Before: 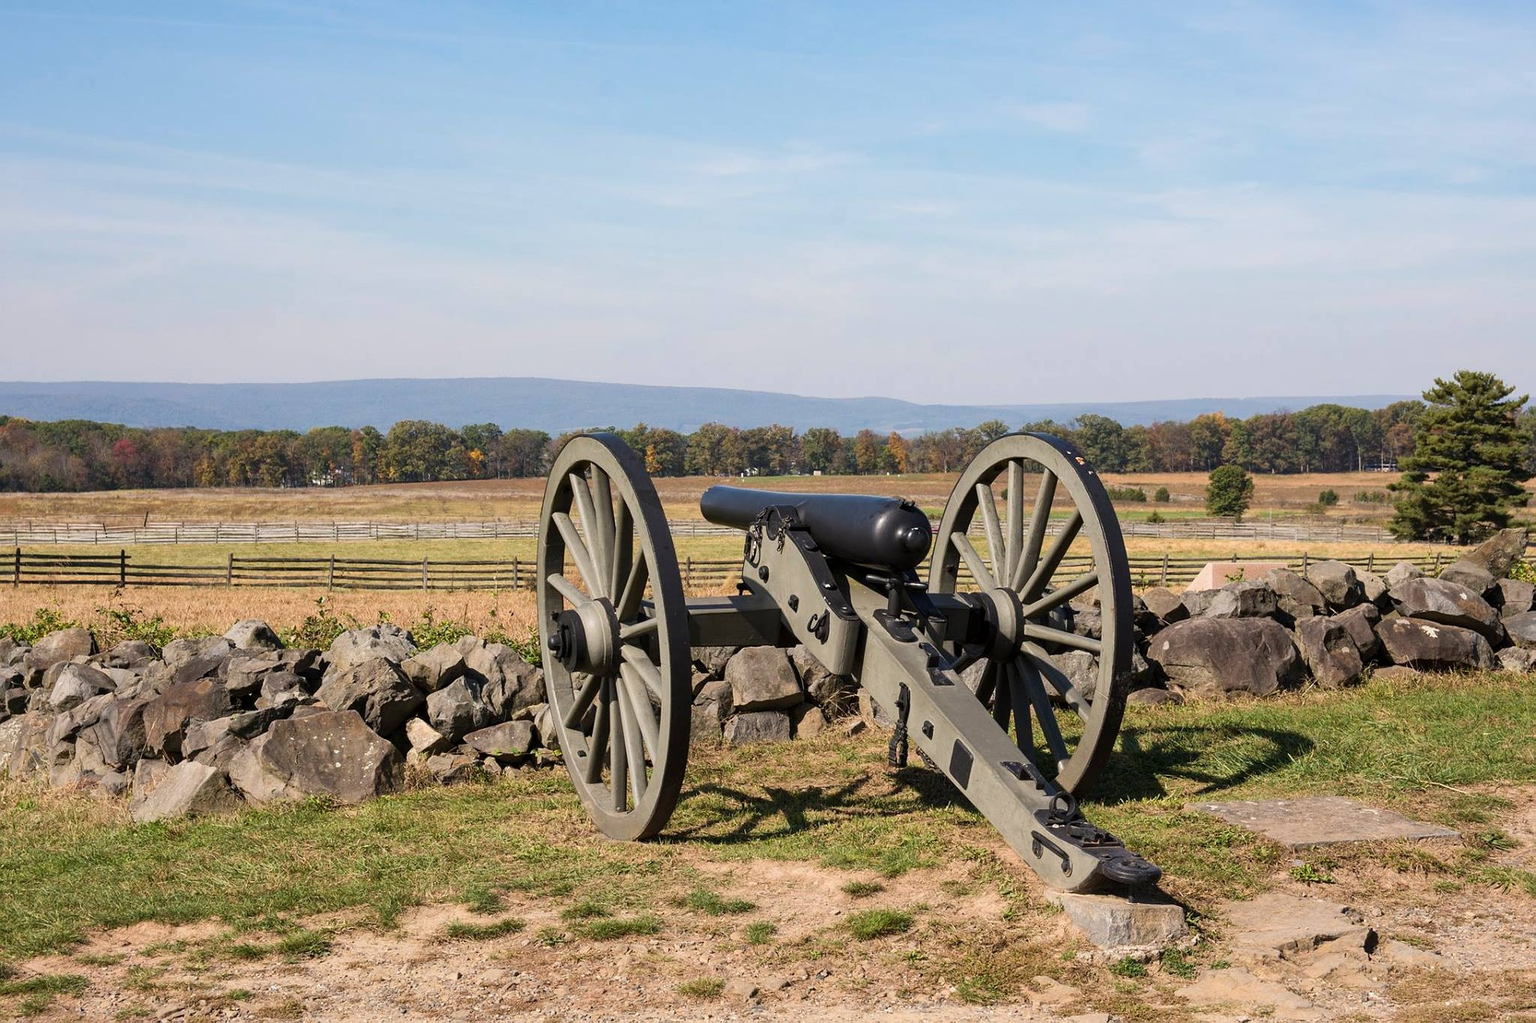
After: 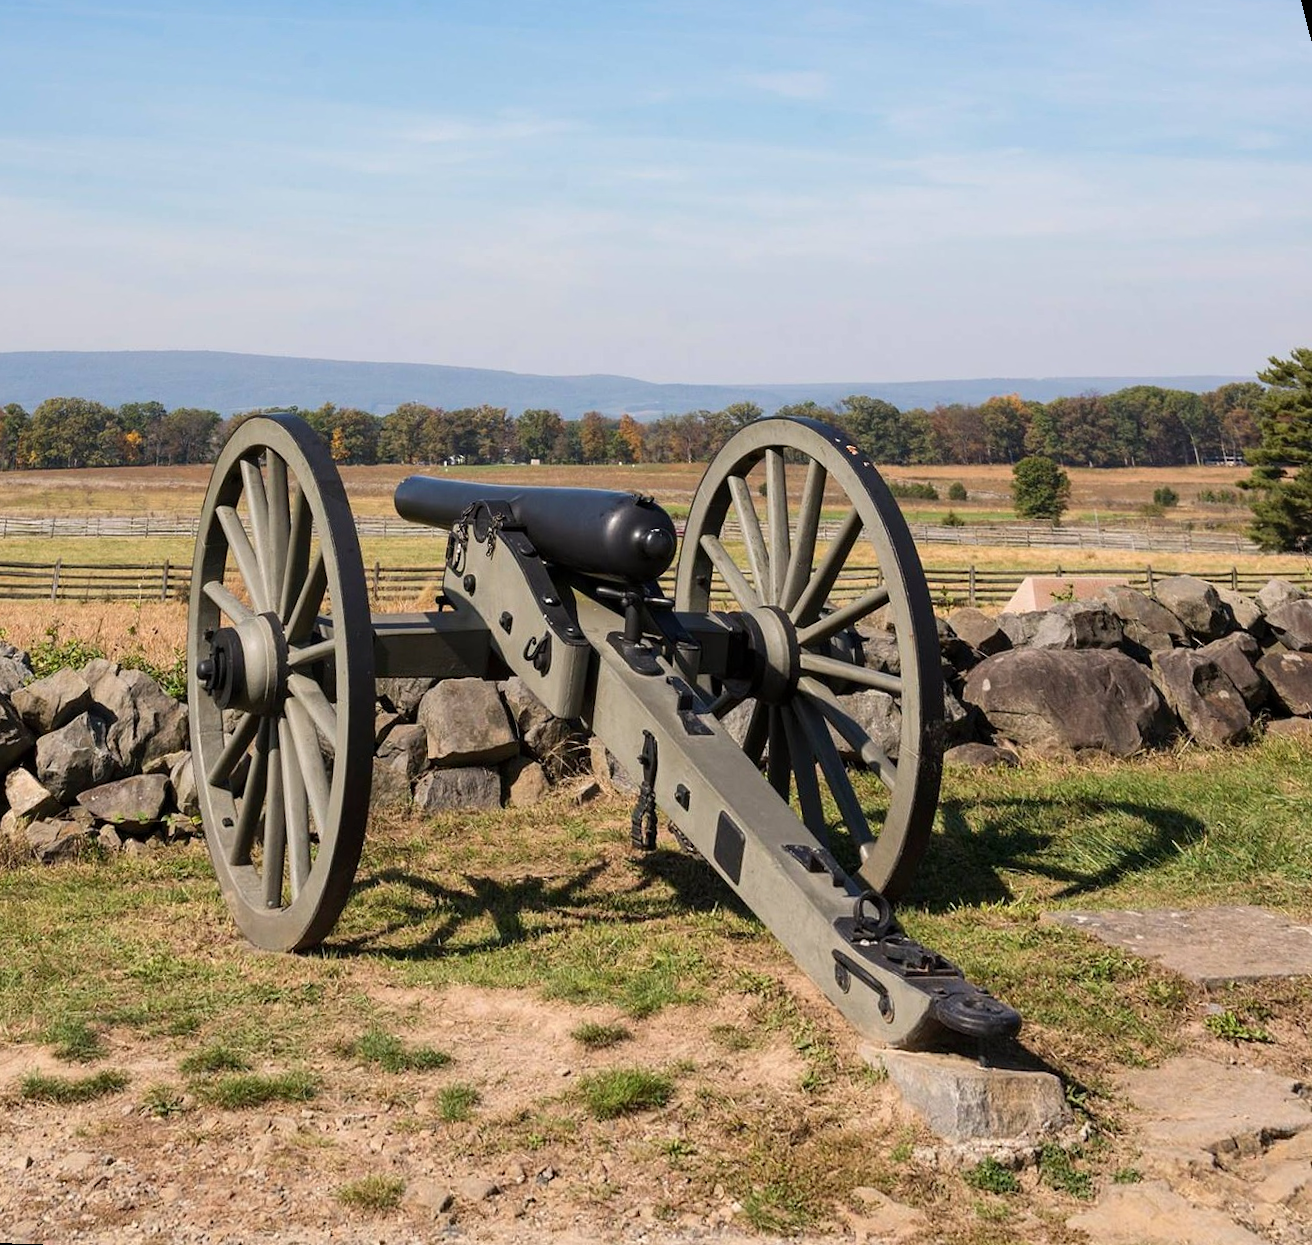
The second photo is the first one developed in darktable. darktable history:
rotate and perspective: rotation 0.72°, lens shift (vertical) -0.352, lens shift (horizontal) -0.051, crop left 0.152, crop right 0.859, crop top 0.019, crop bottom 0.964
crop: left 17.582%, bottom 0.031%
